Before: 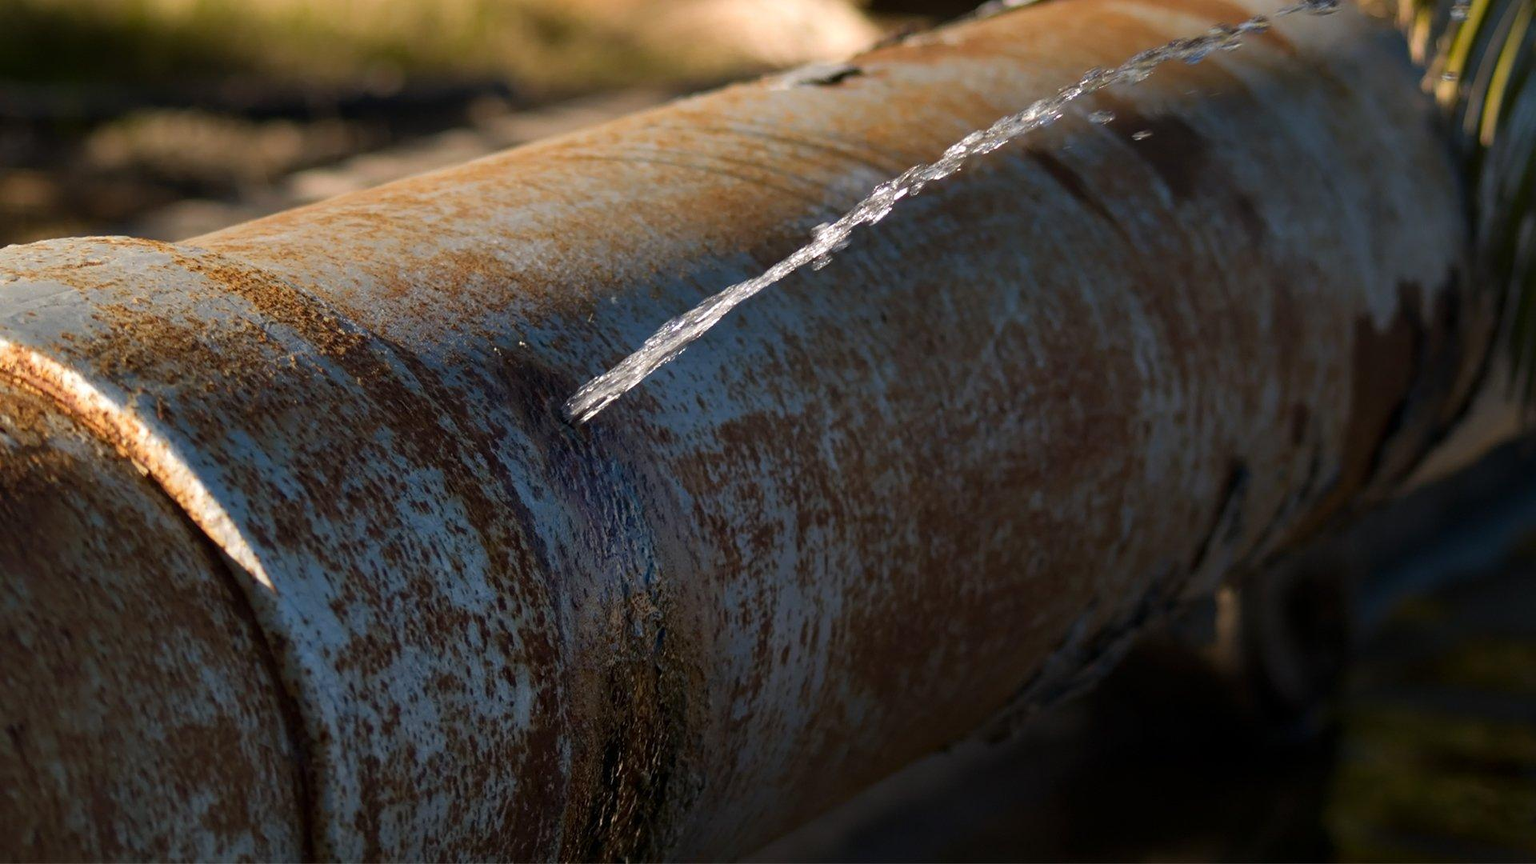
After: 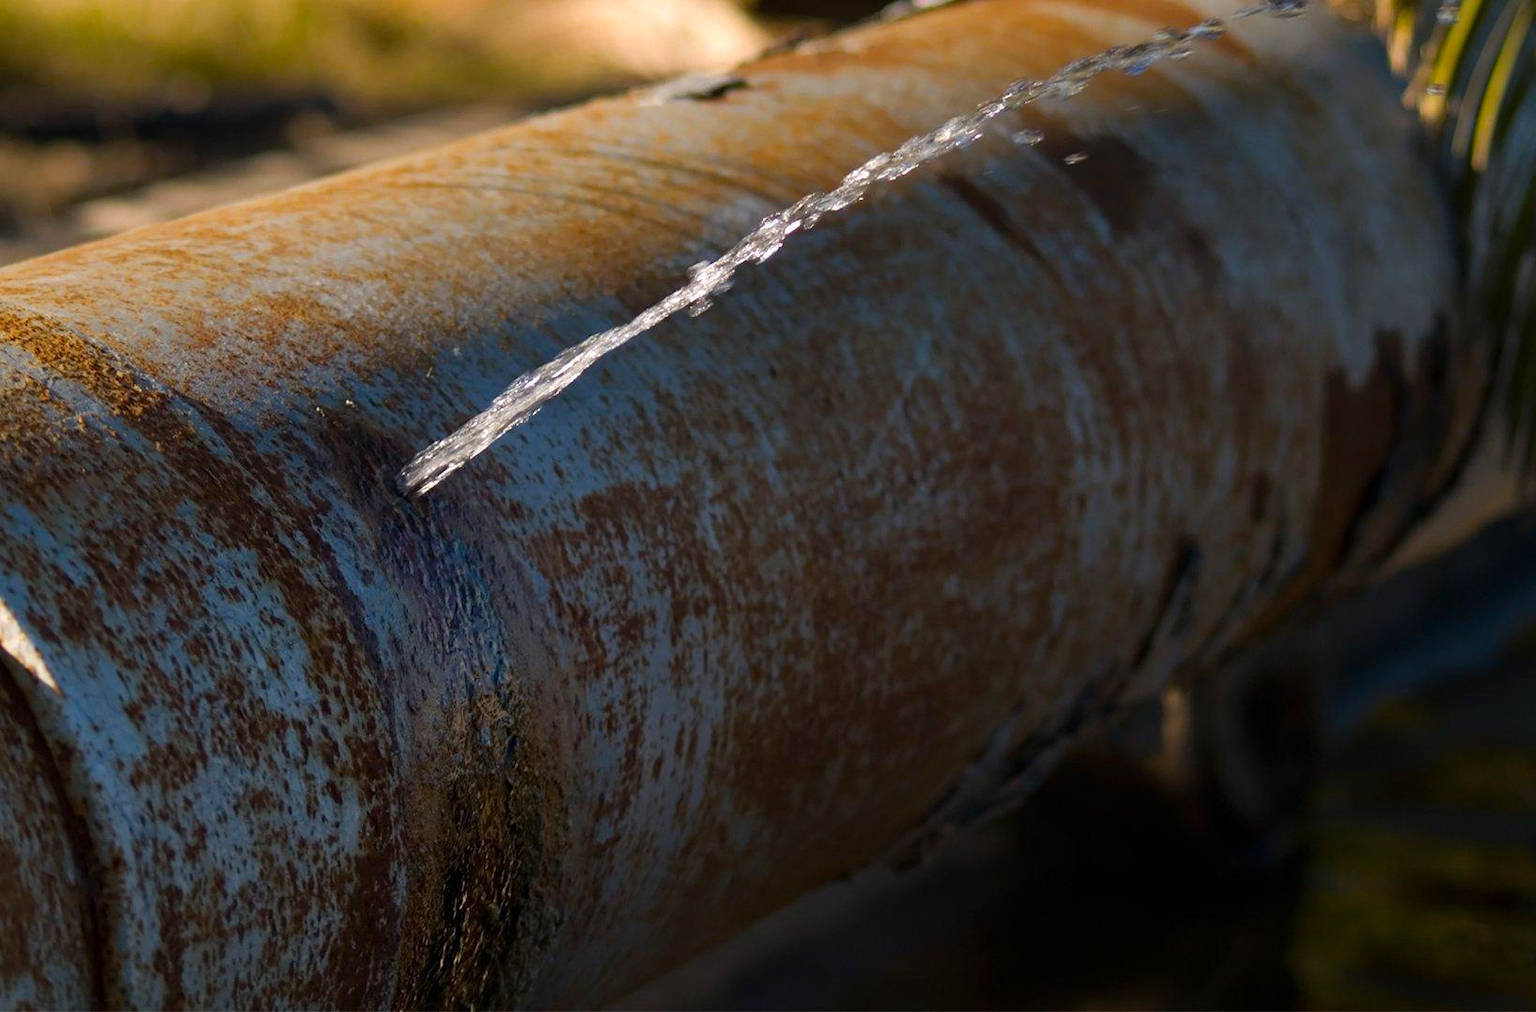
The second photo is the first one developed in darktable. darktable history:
crop and rotate: left 14.584%
color balance rgb: linear chroma grading › global chroma 6.48%, perceptual saturation grading › global saturation 12.96%, global vibrance 6.02%
